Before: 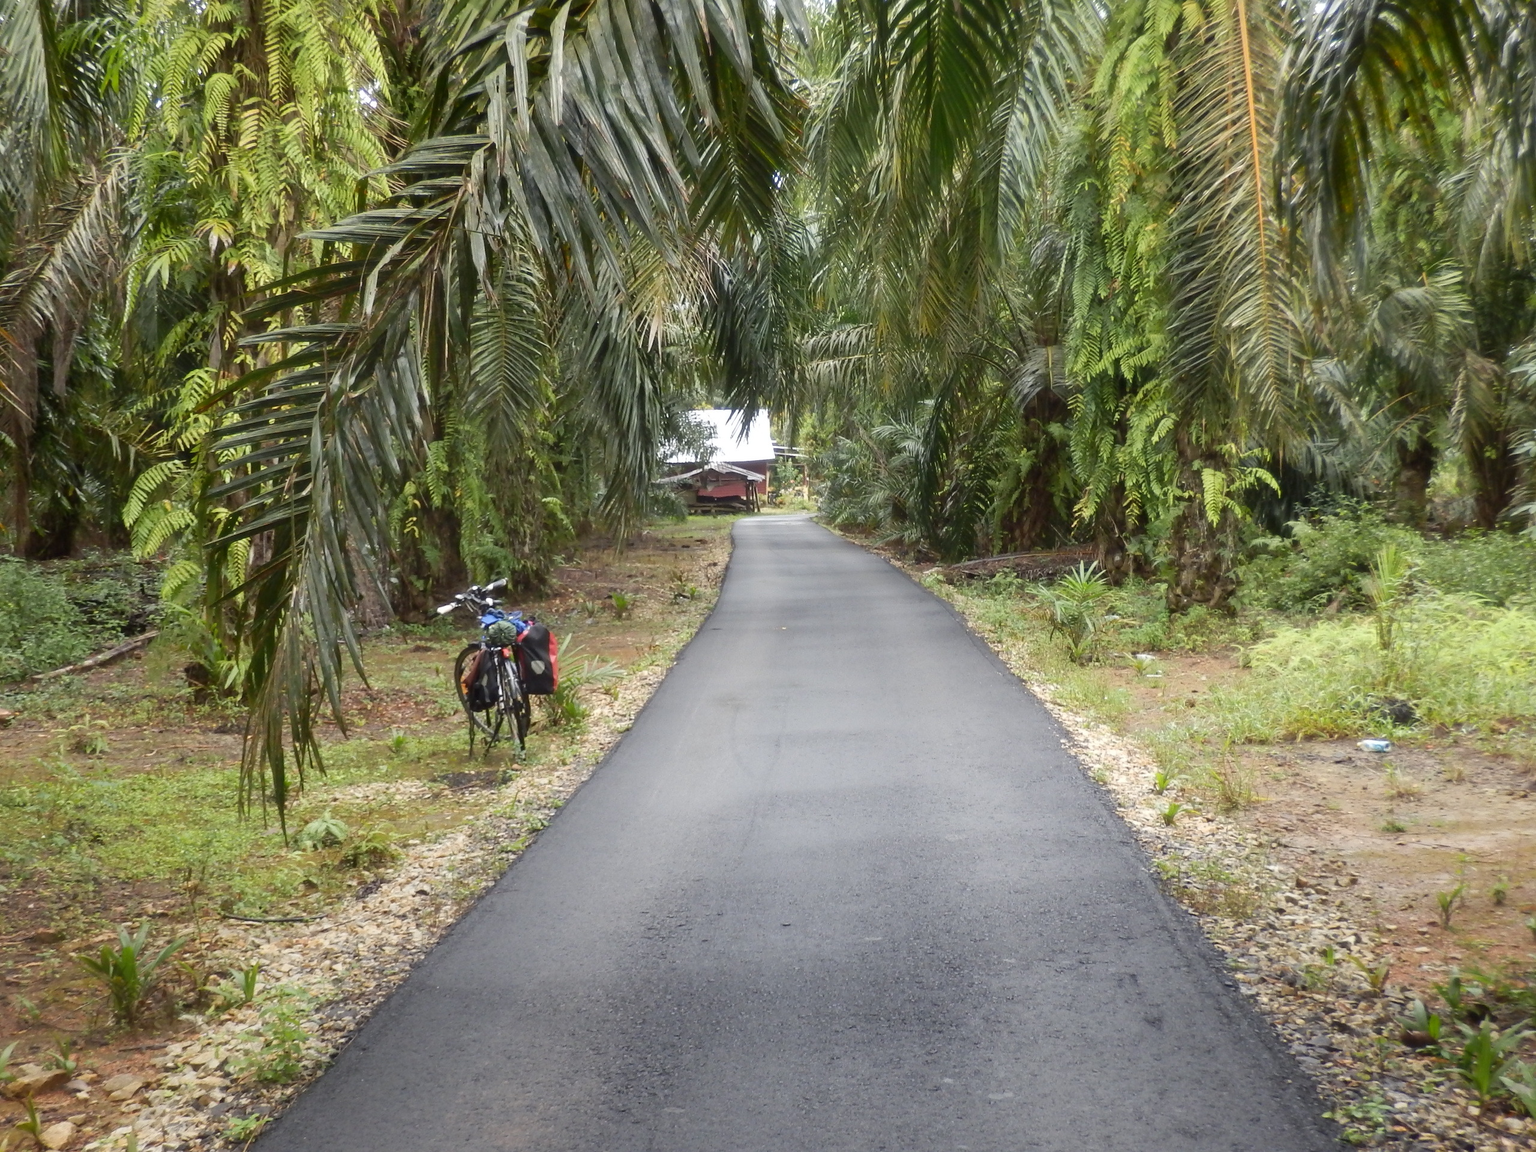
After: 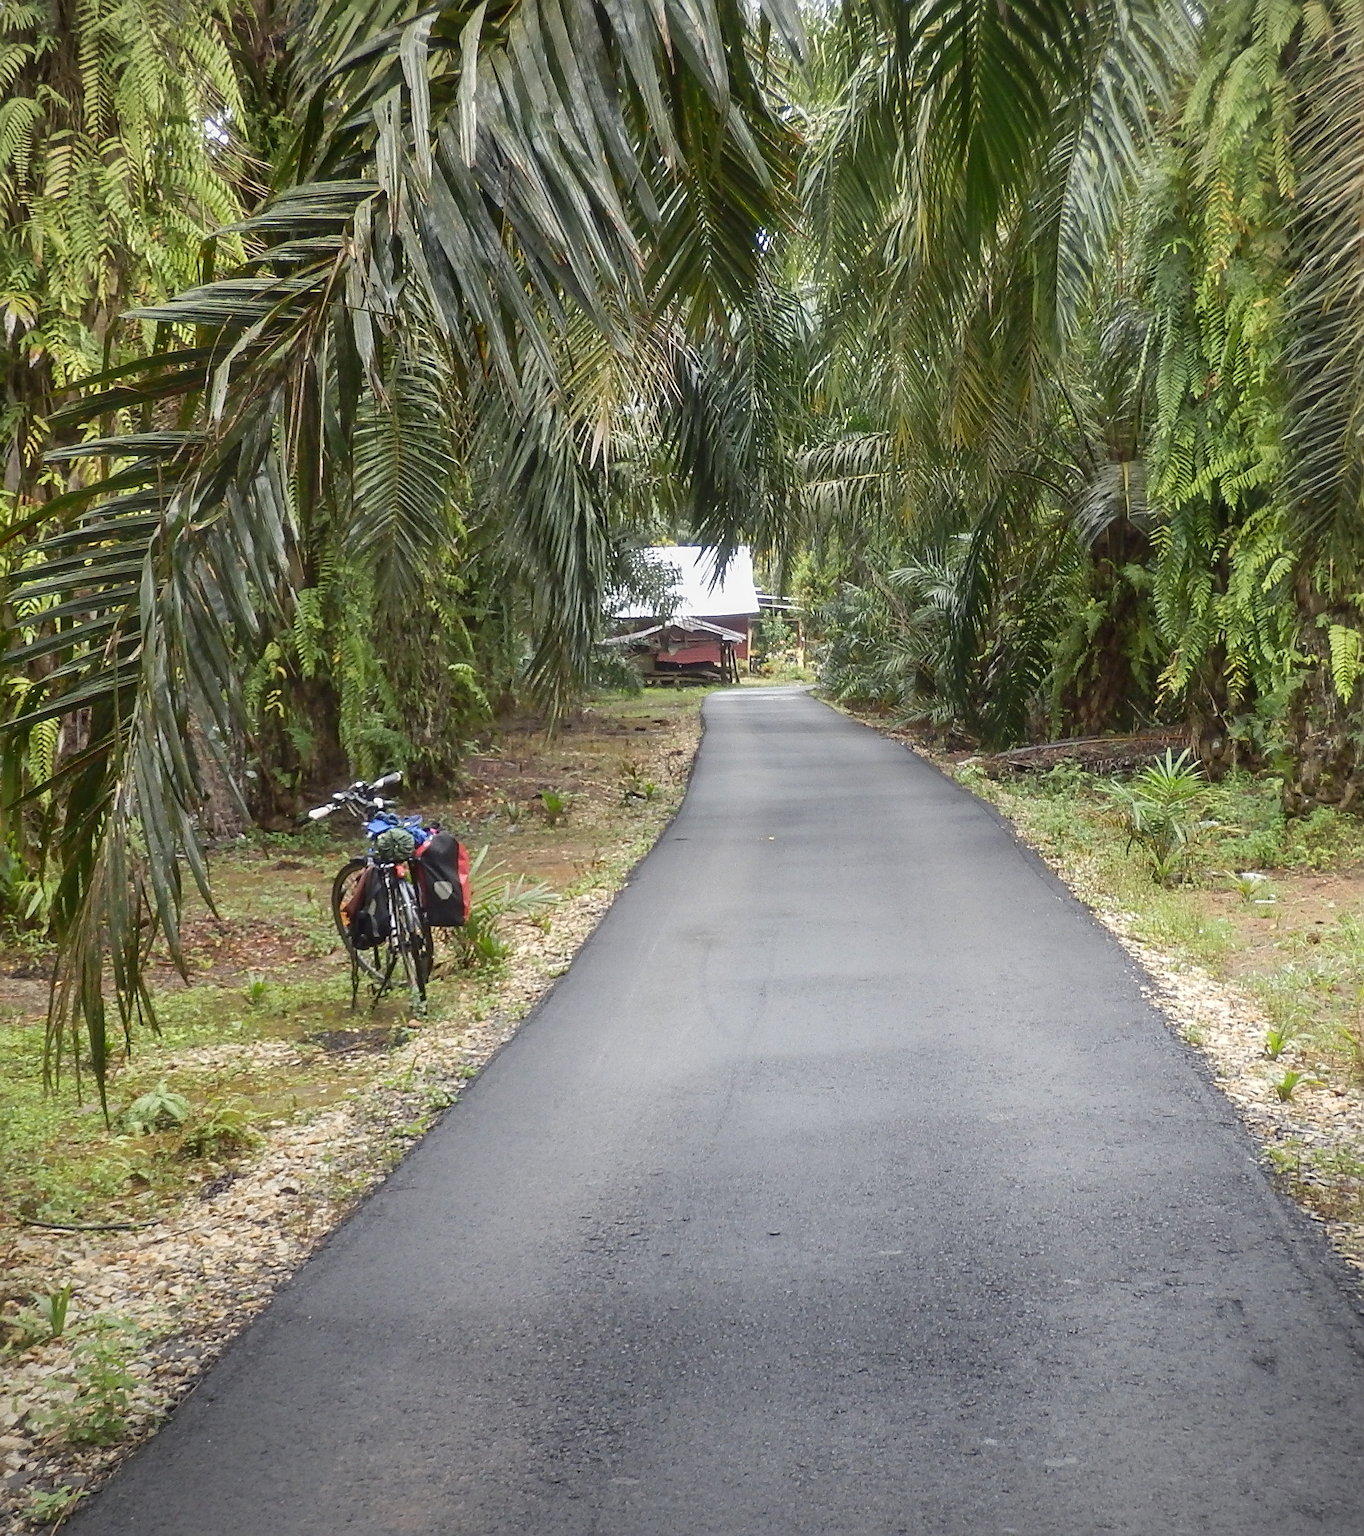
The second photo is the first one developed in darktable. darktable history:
crop and rotate: left 13.428%, right 19.945%
sharpen: on, module defaults
local contrast: detail 109%
vignetting: fall-off start 97.35%, fall-off radius 78.88%, width/height ratio 1.11
